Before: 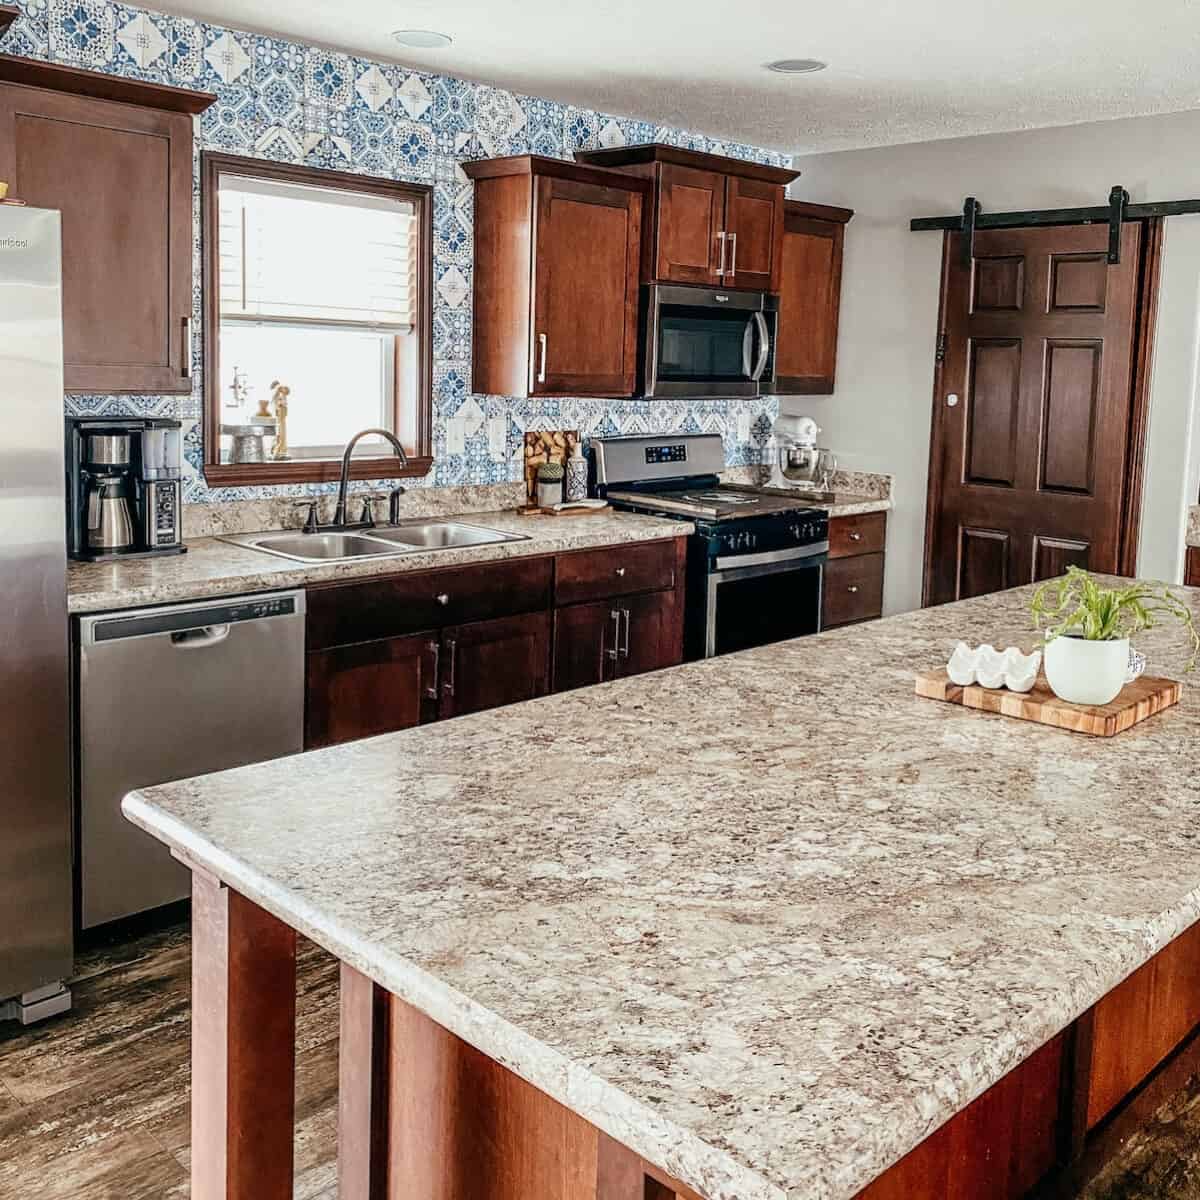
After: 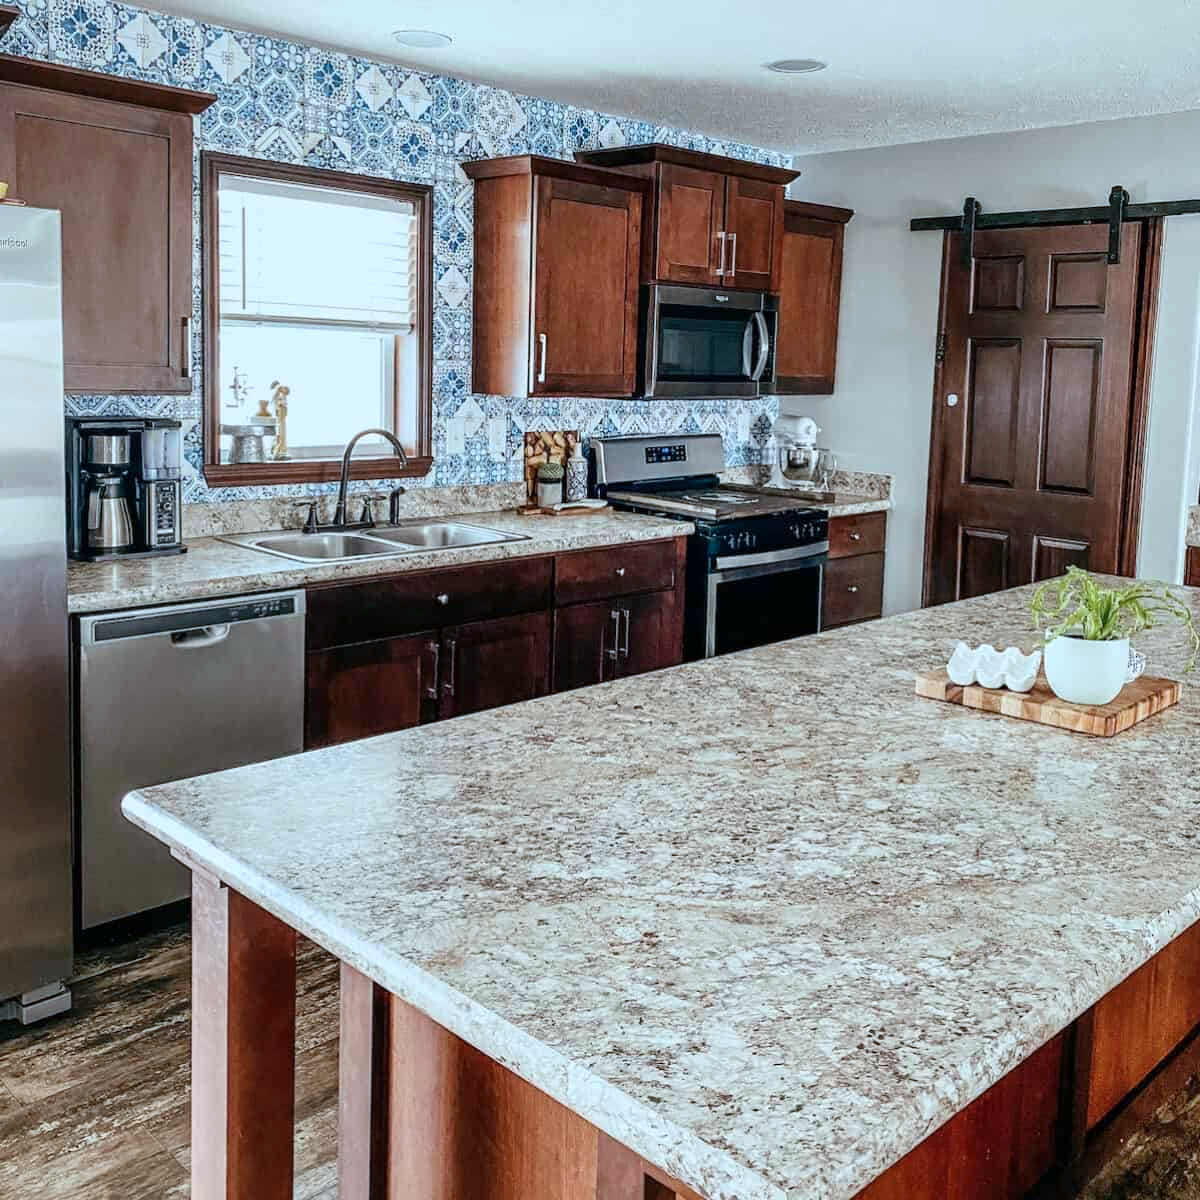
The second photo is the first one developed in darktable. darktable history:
color calibration: gray › normalize channels true, illuminant F (fluorescent), F source F9 (Cool White Deluxe 4150 K) – high CRI, x 0.375, y 0.373, temperature 4152.21 K, gamut compression 0.028
